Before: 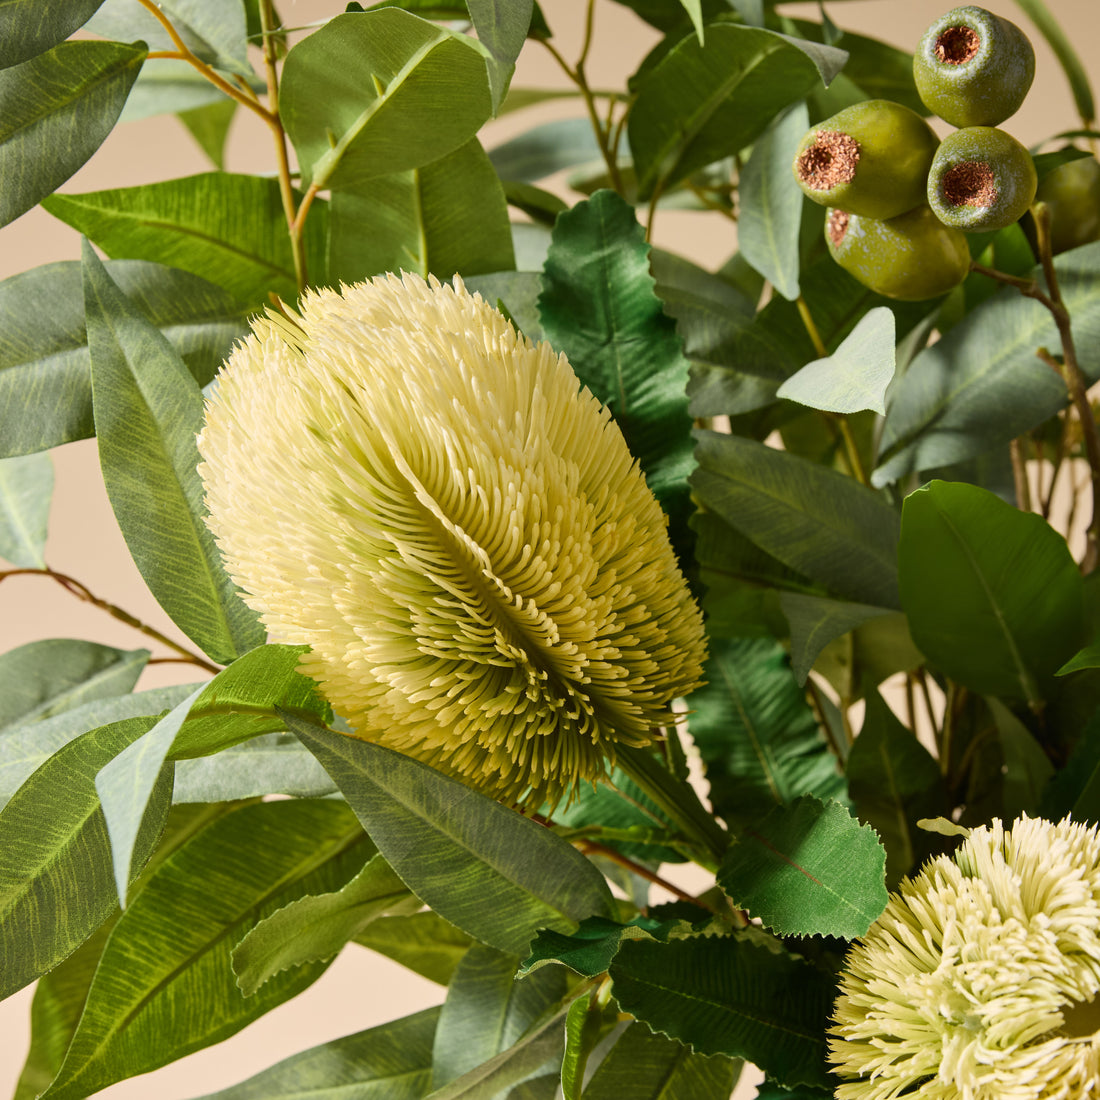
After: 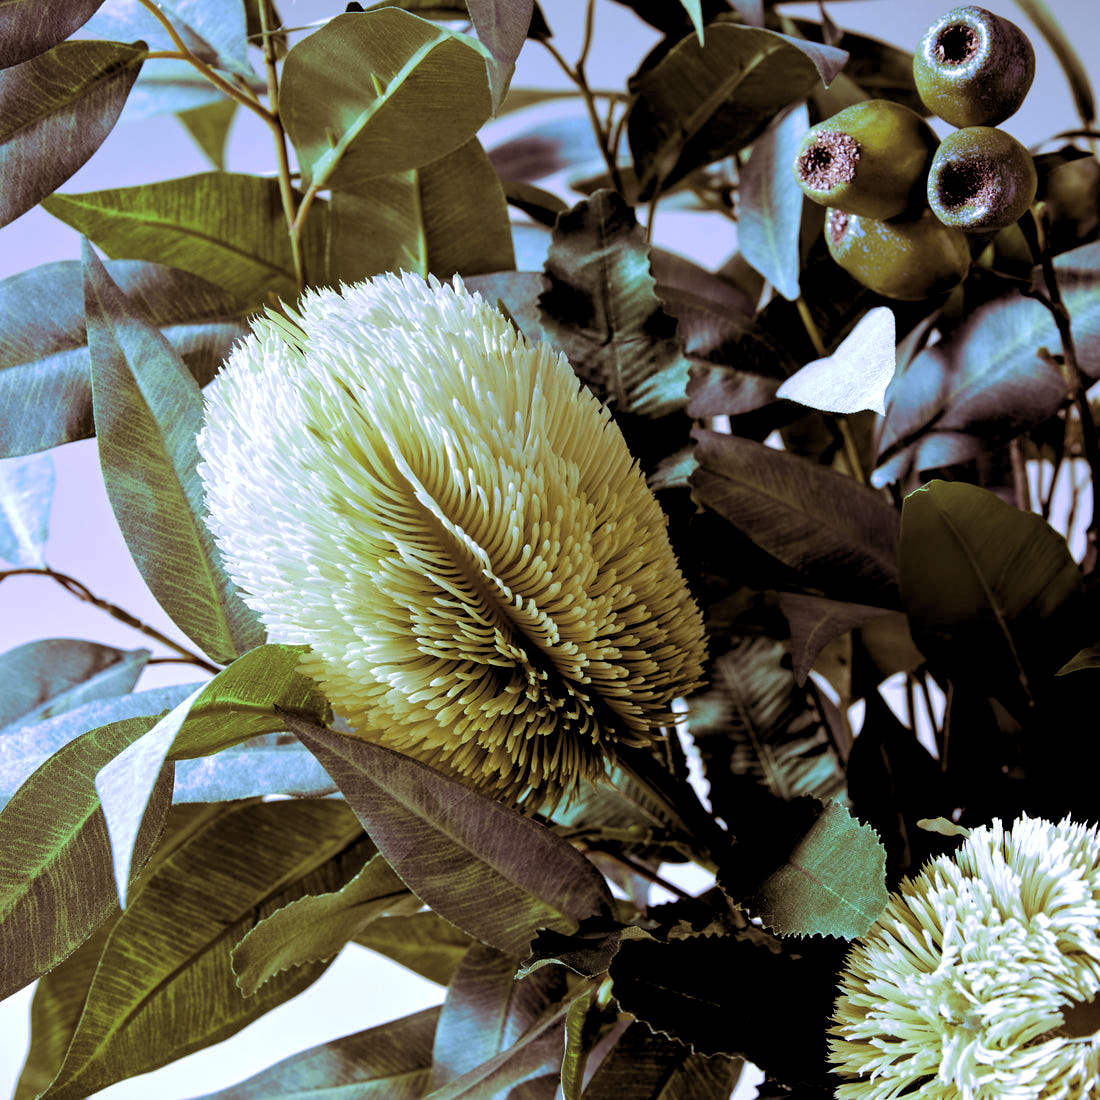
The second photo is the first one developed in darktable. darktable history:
split-toning: highlights › hue 298.8°, highlights › saturation 0.73, compress 41.76%
white balance: red 0.766, blue 1.537
rgb levels: levels [[0.034, 0.472, 0.904], [0, 0.5, 1], [0, 0.5, 1]]
color balance: mode lift, gamma, gain (sRGB), lift [1, 1.049, 1, 1]
